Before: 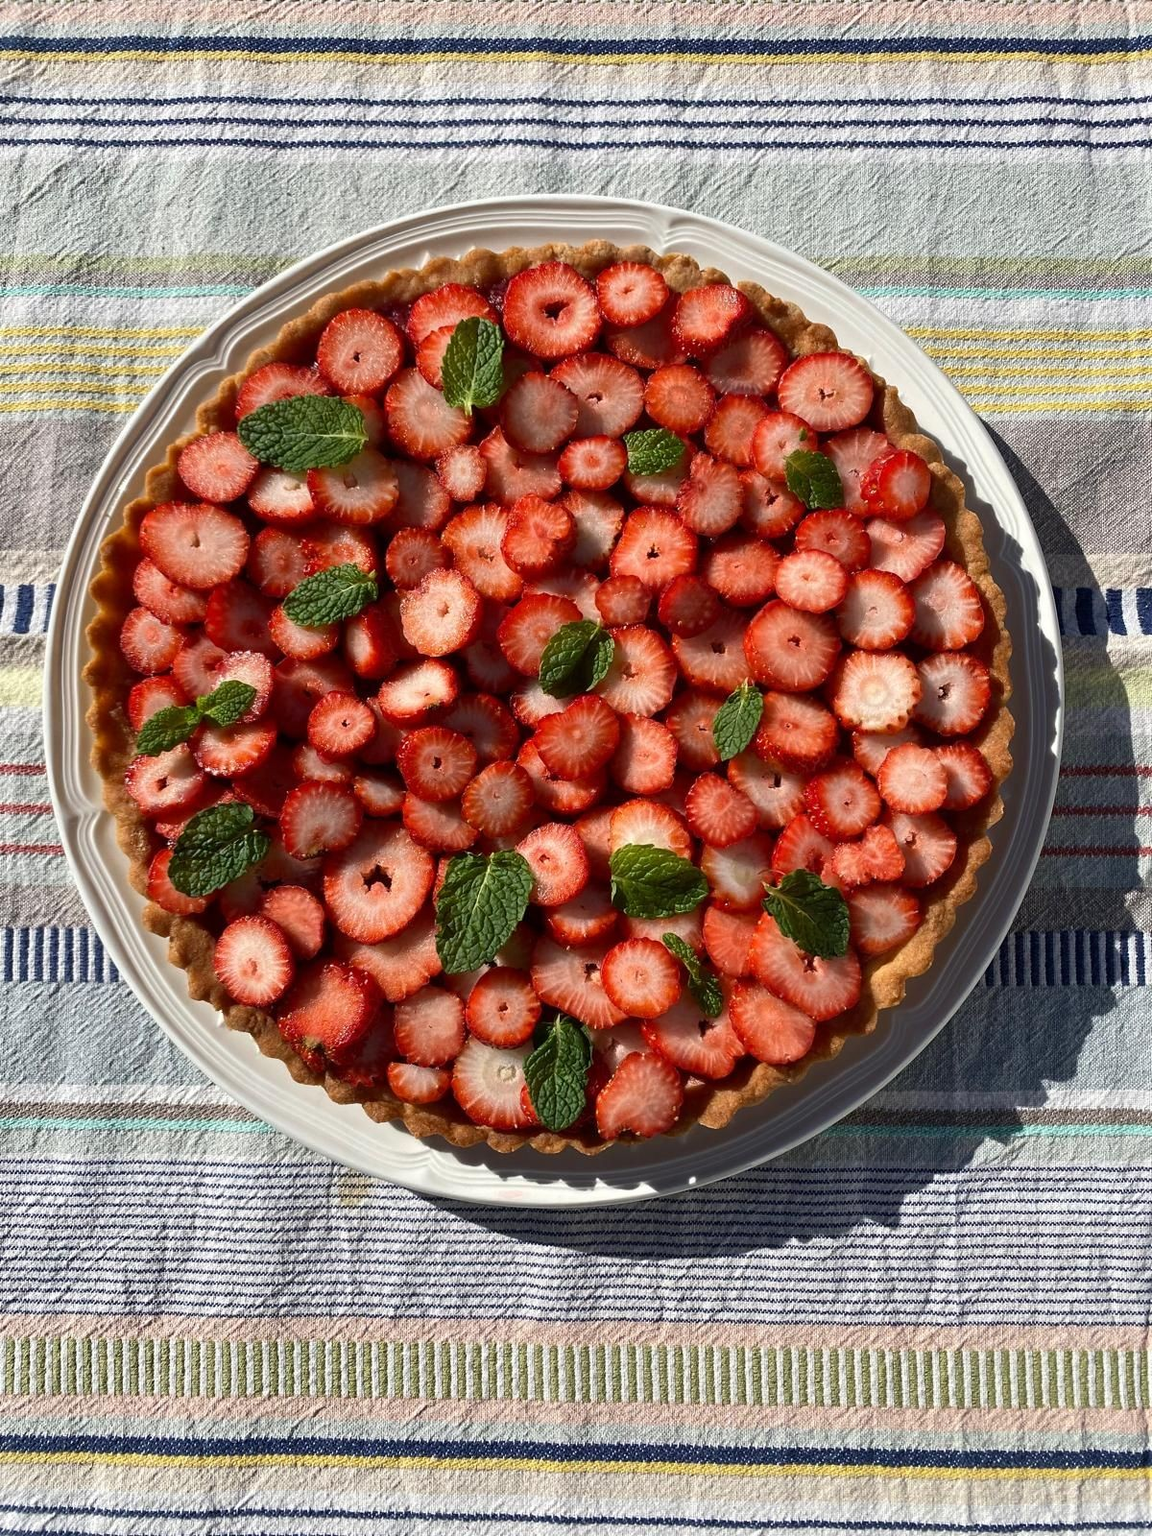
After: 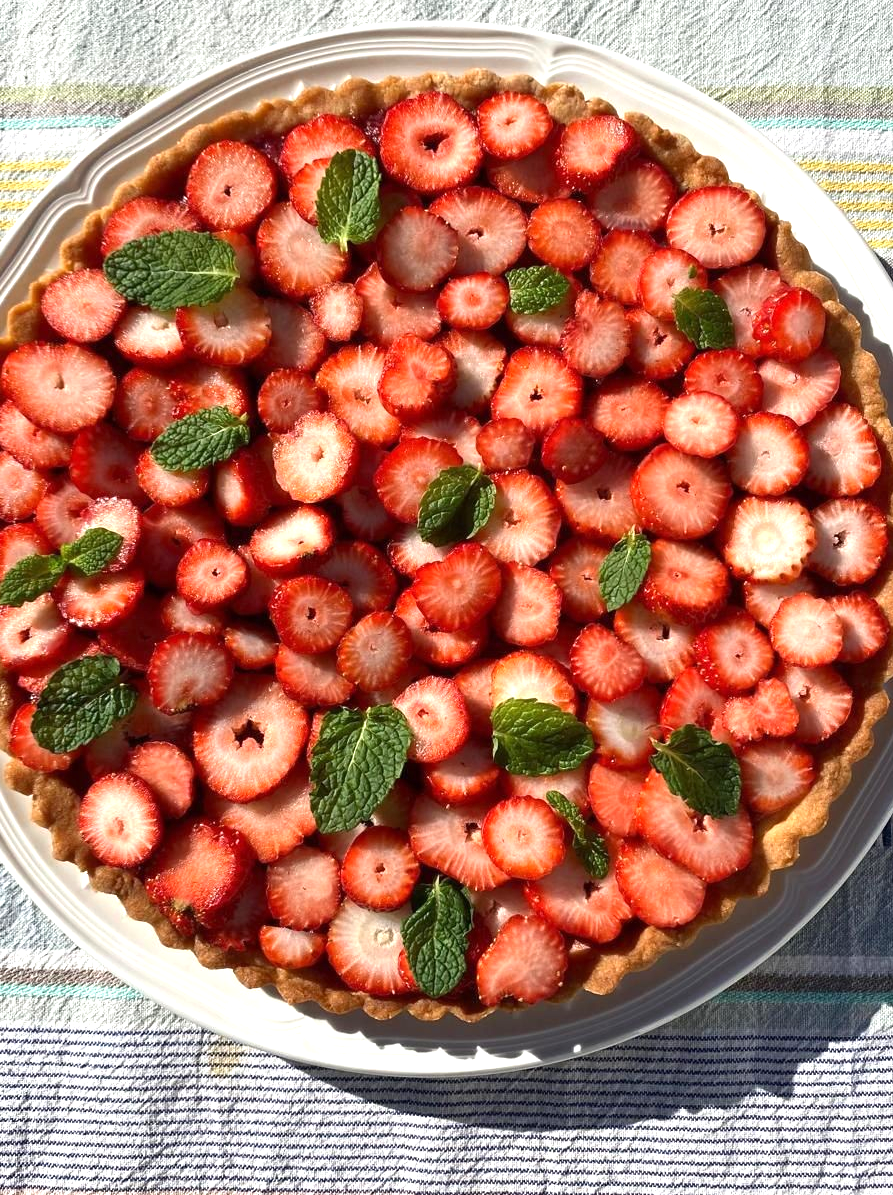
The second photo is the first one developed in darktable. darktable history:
exposure: exposure 0.646 EV, compensate highlight preservation false
crop and rotate: left 12.014%, top 11.372%, right 13.533%, bottom 13.916%
